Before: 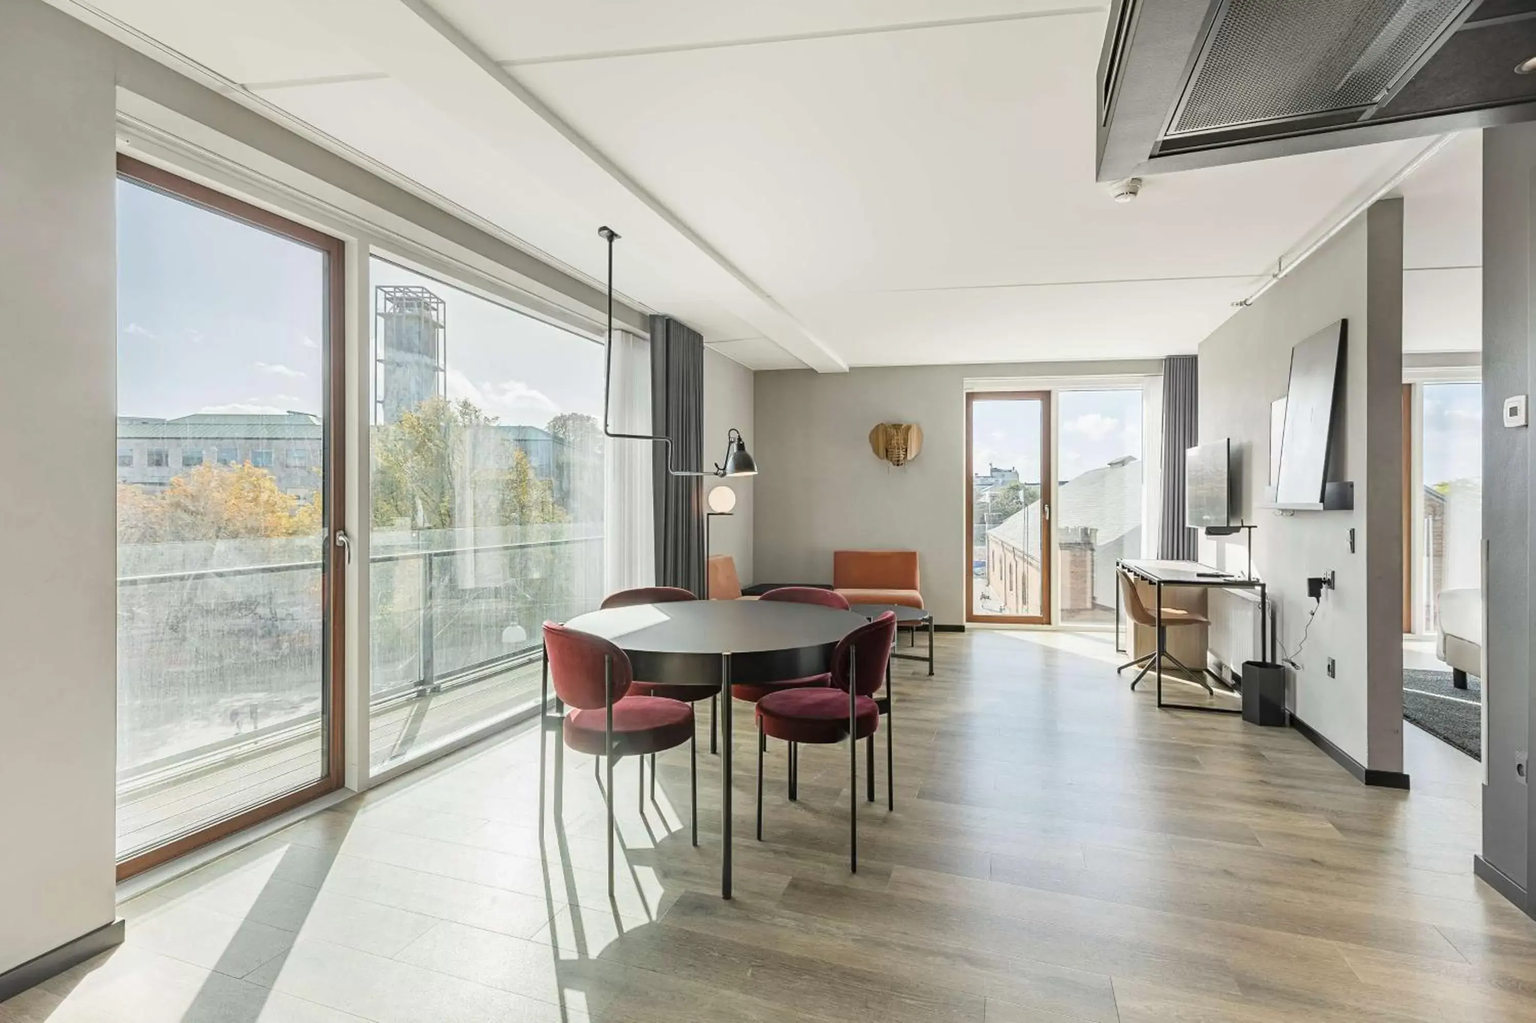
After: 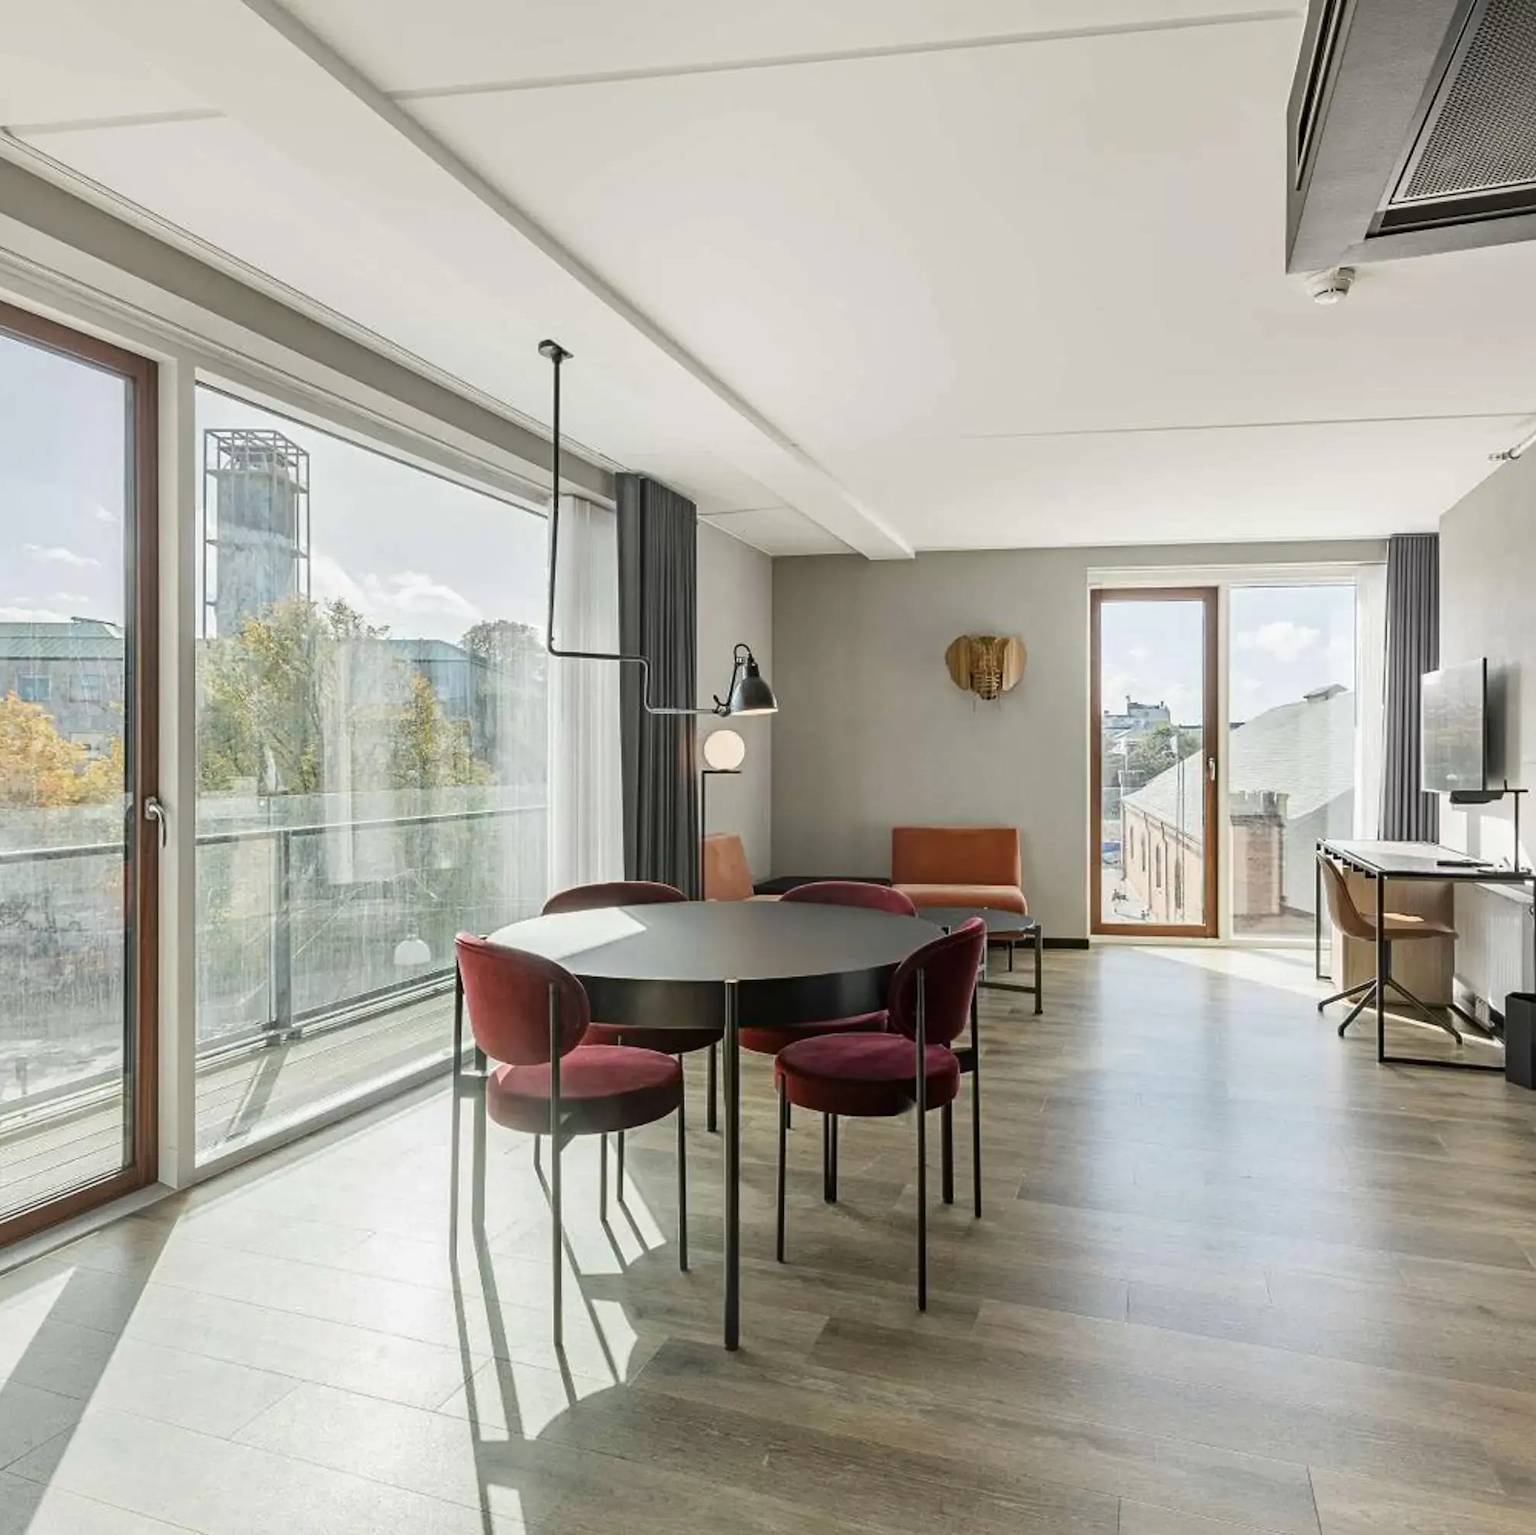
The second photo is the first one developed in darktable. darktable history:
contrast brightness saturation: brightness -0.091
crop and rotate: left 15.633%, right 17.738%
